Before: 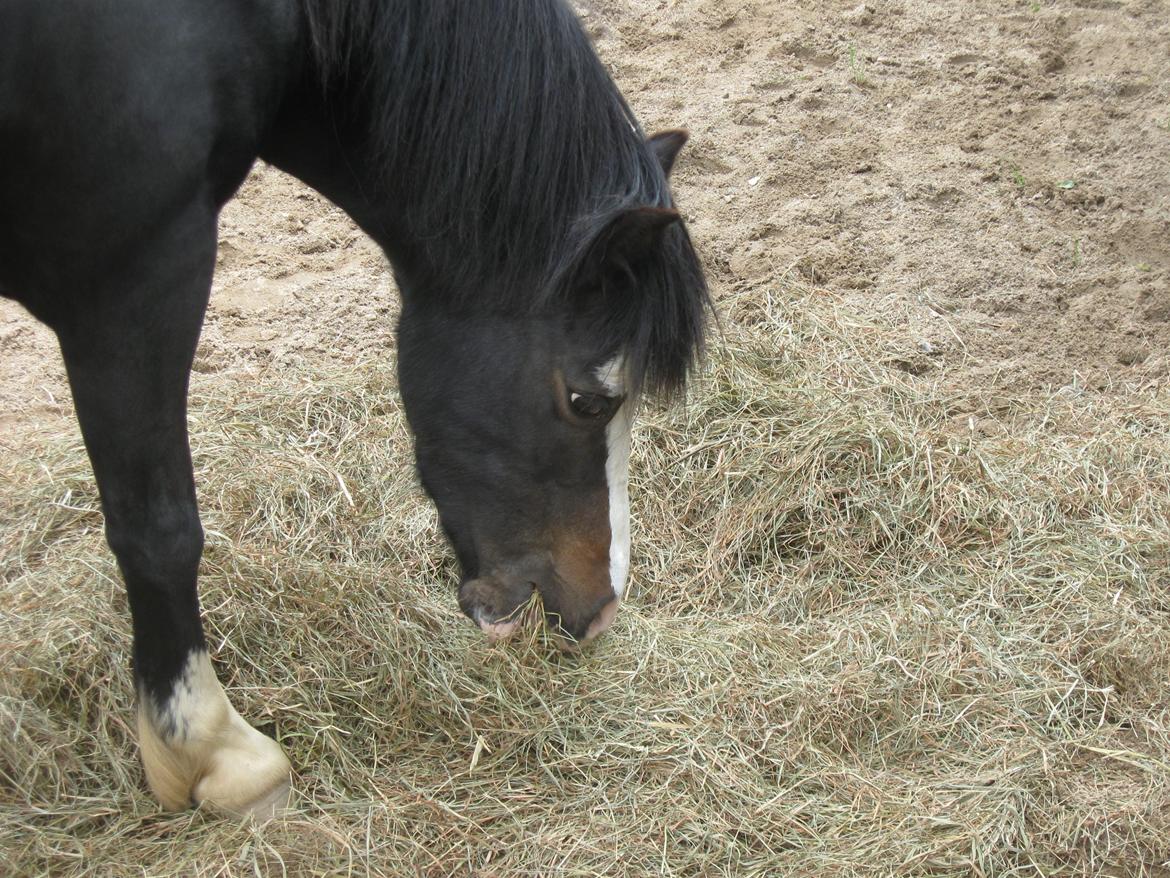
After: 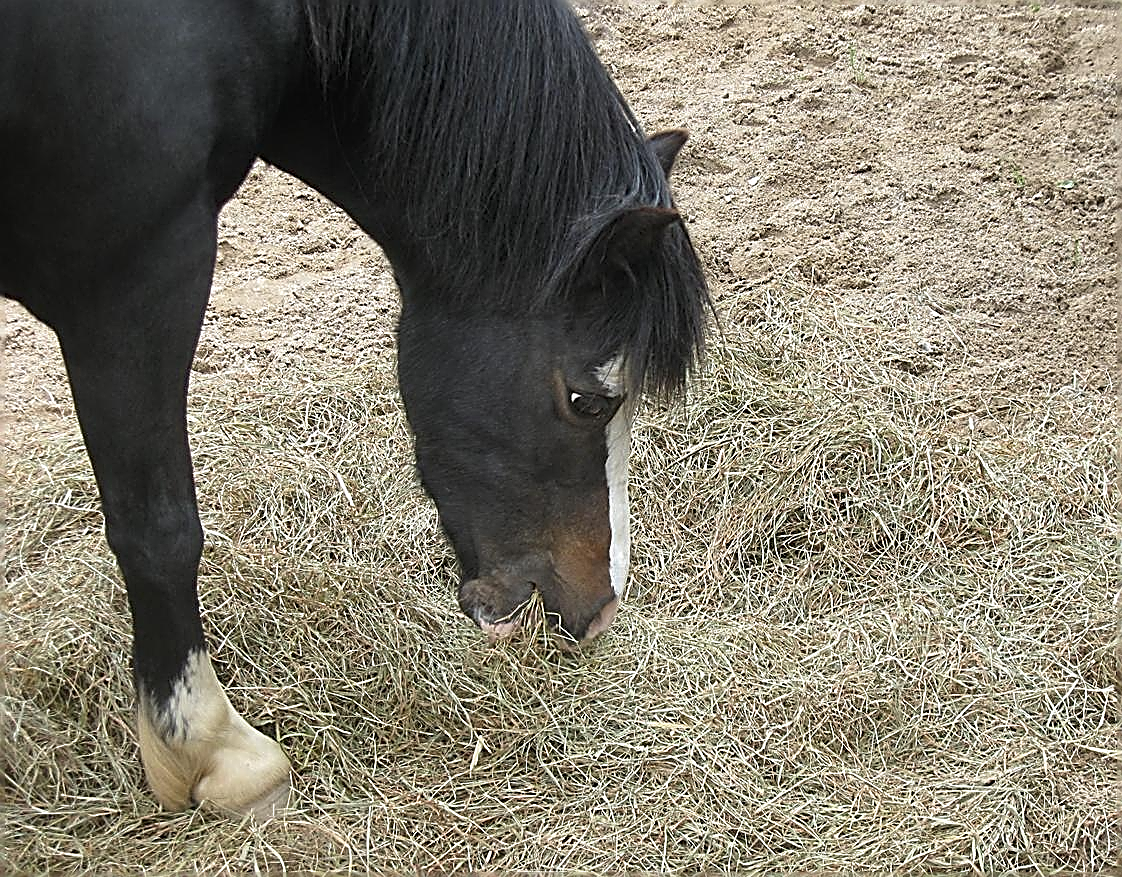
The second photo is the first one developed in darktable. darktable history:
crop: right 4.061%, bottom 0.048%
sharpen: amount 1.855
